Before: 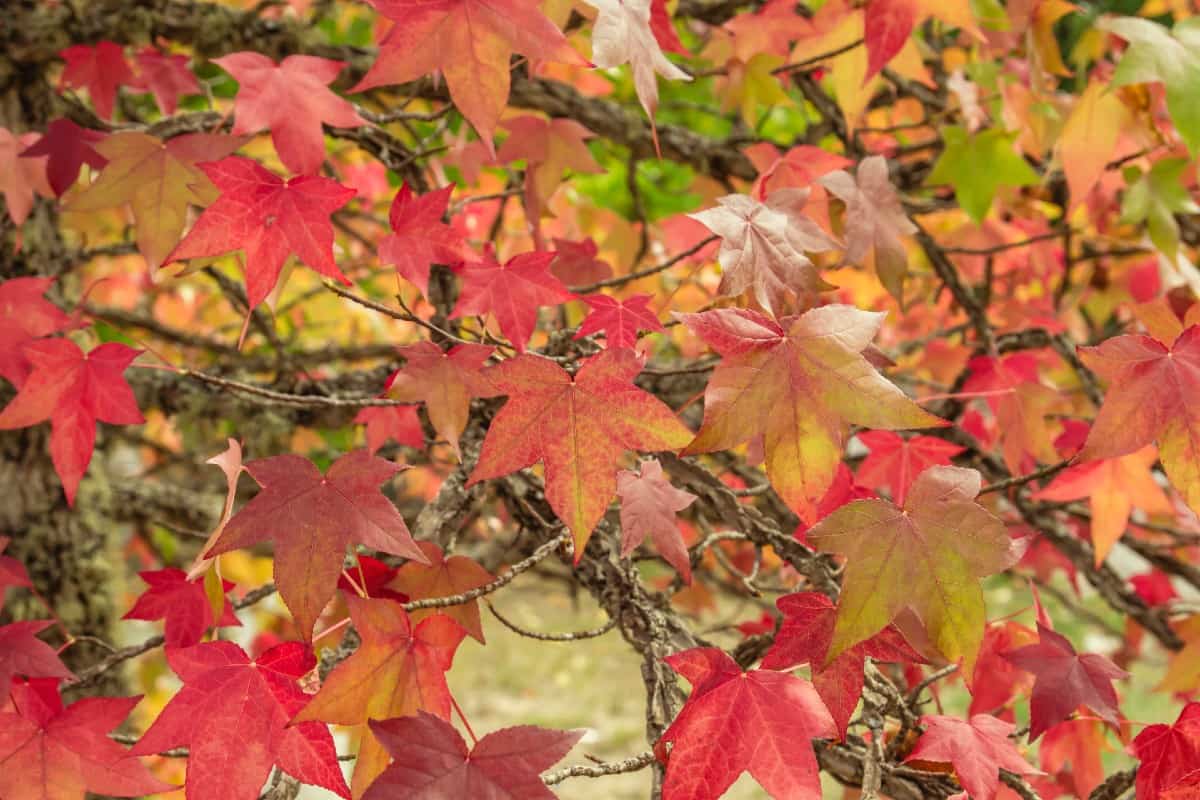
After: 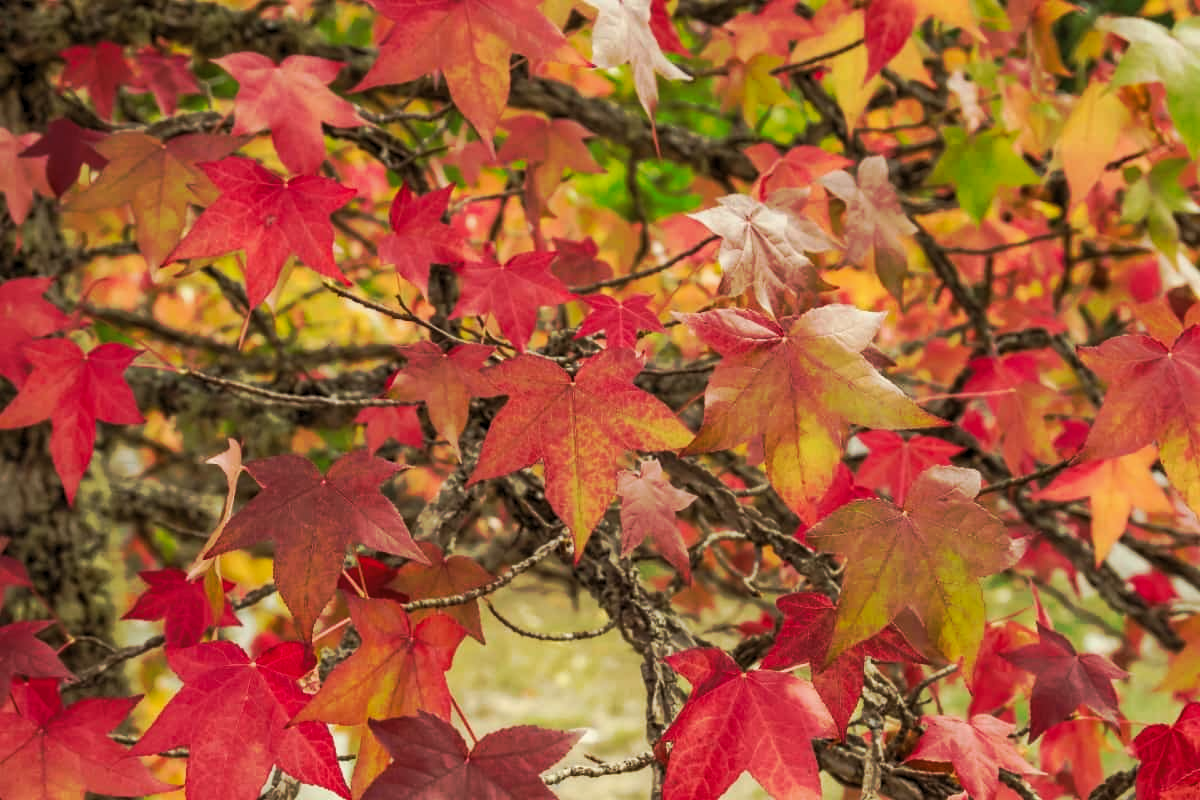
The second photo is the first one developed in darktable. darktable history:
tone equalizer: -8 EV 0.279 EV, -7 EV 0.377 EV, -6 EV 0.425 EV, -5 EV 0.267 EV, -3 EV -0.245 EV, -2 EV -0.392 EV, -1 EV -0.435 EV, +0 EV -0.277 EV
tone curve: curves: ch0 [(0, 0) (0.003, 0.003) (0.011, 0.011) (0.025, 0.024) (0.044, 0.043) (0.069, 0.068) (0.1, 0.097) (0.136, 0.133) (0.177, 0.173) (0.224, 0.219) (0.277, 0.271) (0.335, 0.327) (0.399, 0.39) (0.468, 0.457) (0.543, 0.582) (0.623, 0.655) (0.709, 0.734) (0.801, 0.817) (0.898, 0.906) (1, 1)], preserve colors none
levels: white 99.98%, levels [0.062, 0.494, 0.925]
